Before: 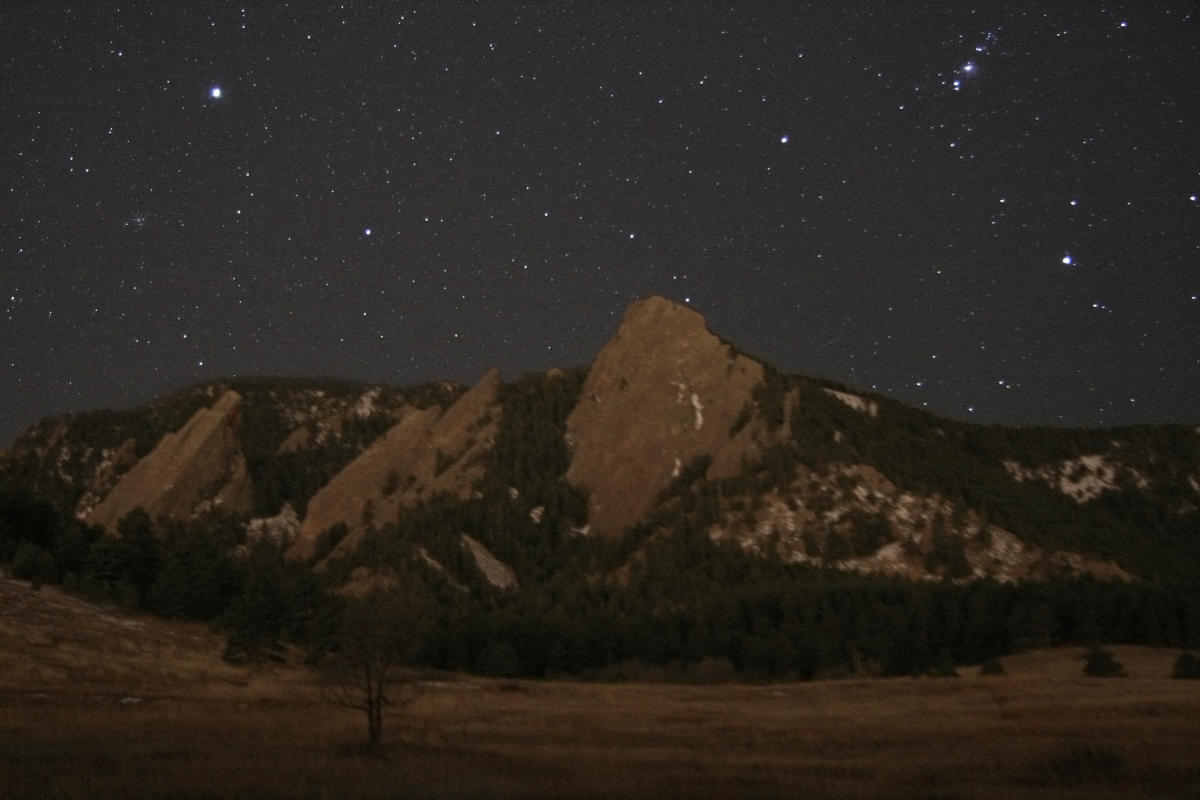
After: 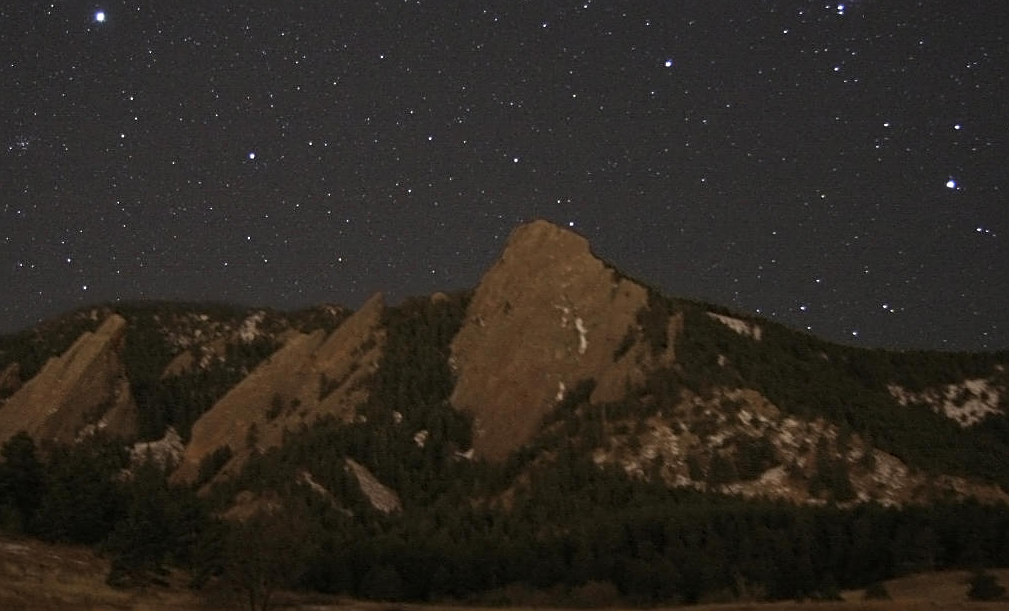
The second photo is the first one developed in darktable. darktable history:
crop and rotate: left 9.702%, top 9.603%, right 6.21%, bottom 13.985%
sharpen: on, module defaults
tone equalizer: edges refinement/feathering 500, mask exposure compensation -1.57 EV, preserve details no
